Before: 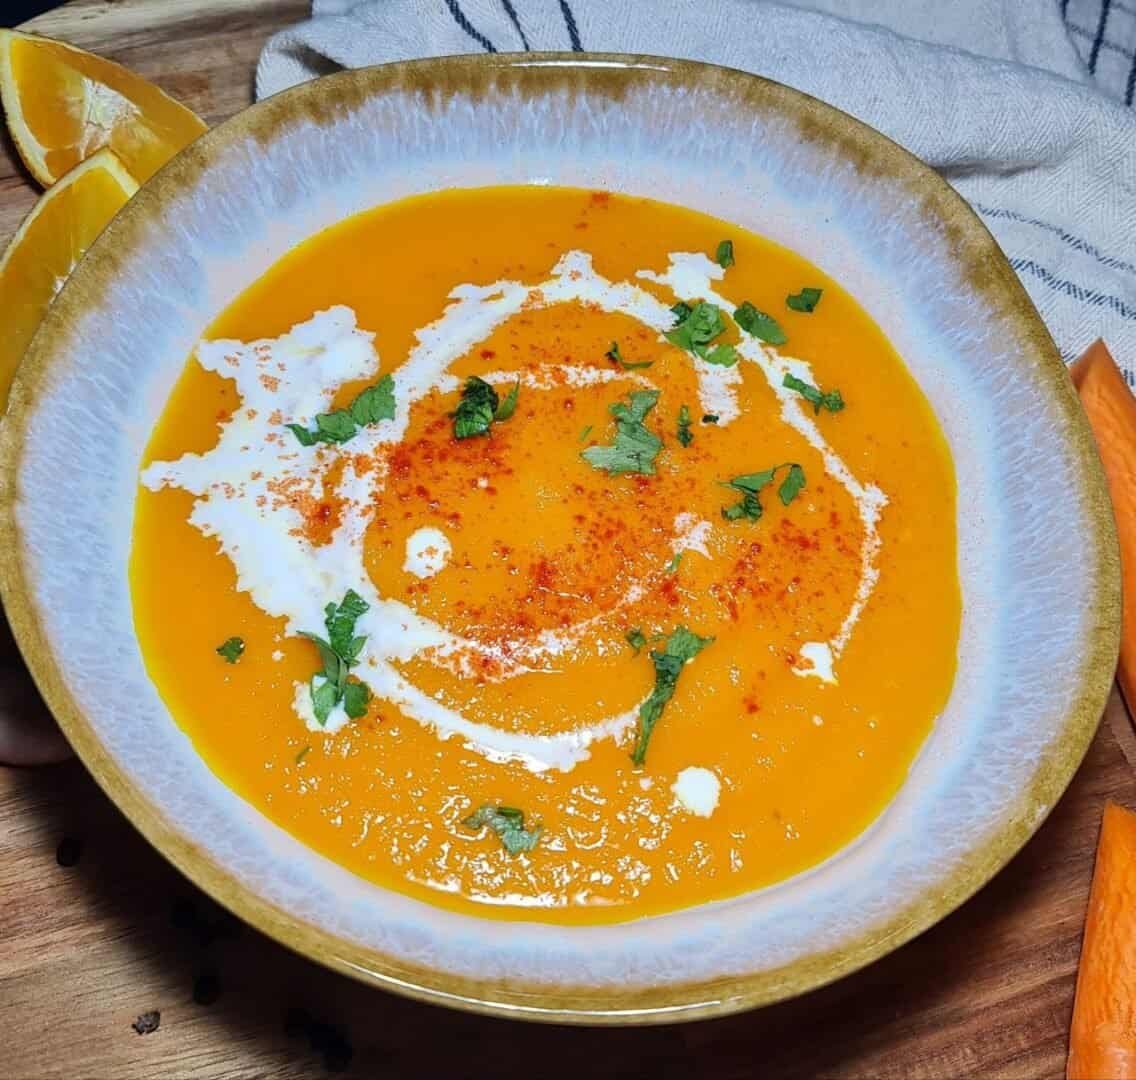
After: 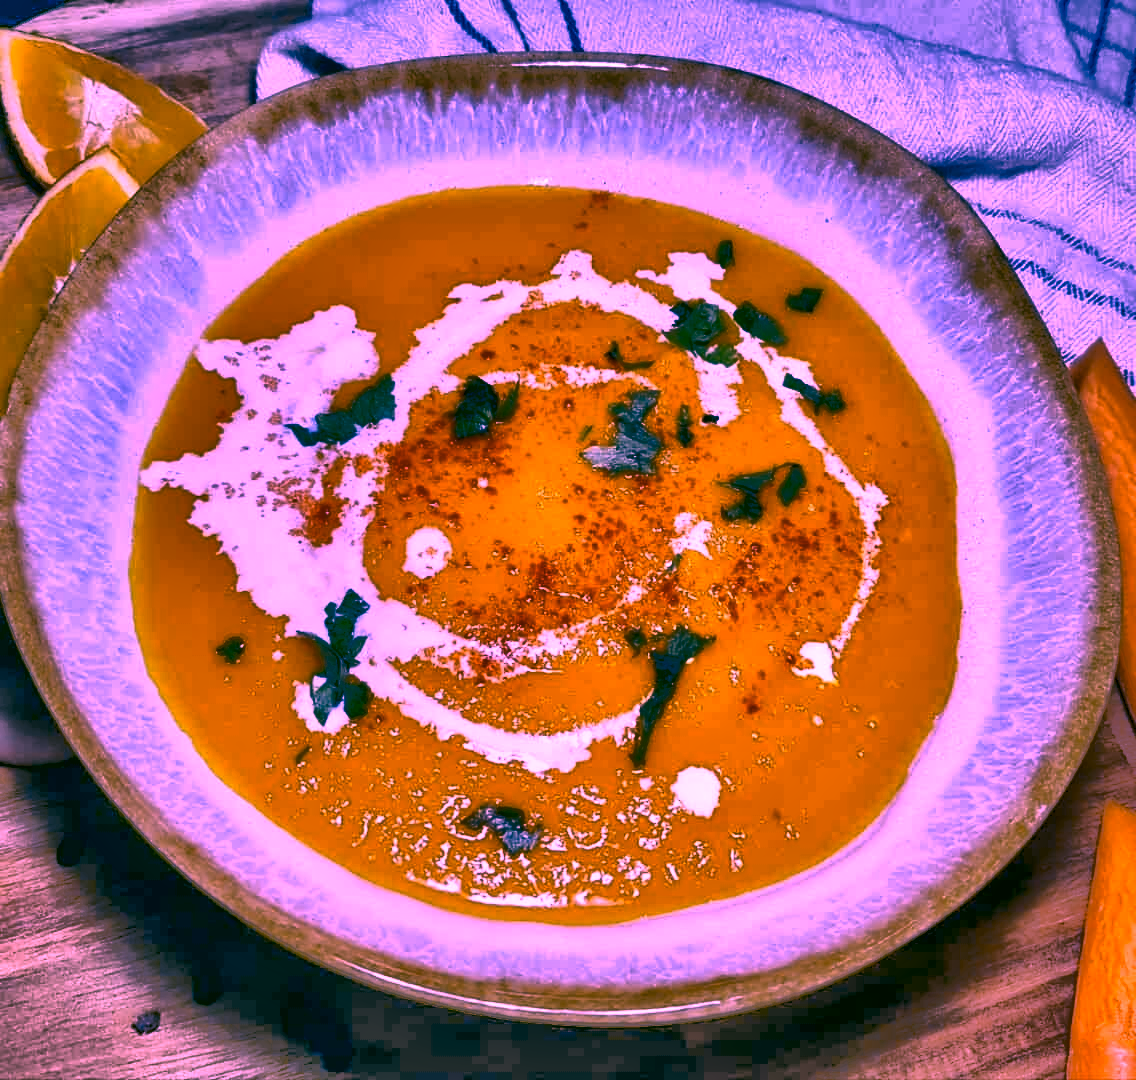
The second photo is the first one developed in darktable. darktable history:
local contrast: mode bilateral grid, contrast 25, coarseness 60, detail 151%, midtone range 0.2
tone mapping: contrast compression 1.5, spatial extent 10 | blend: blend mode average, opacity 100%; mask: uniform (no mask)
white balance: red 1.691, blue 2.219
color correction: highlights a* 1.83, highlights b* 34.02, shadows a* -36.68, shadows b* -5.48 | blend: blend mode normal, opacity 66%; mask: uniform (no mask)
contrast equalizer: y [[0.586, 0.584, 0.576, 0.565, 0.552, 0.539], [0.5 ×6], [0.97, 0.959, 0.919, 0.859, 0.789, 0.717], [0 ×6], [0 ×6]]
shadows and highlights: shadows 60, highlights -60.23, soften with gaussian
